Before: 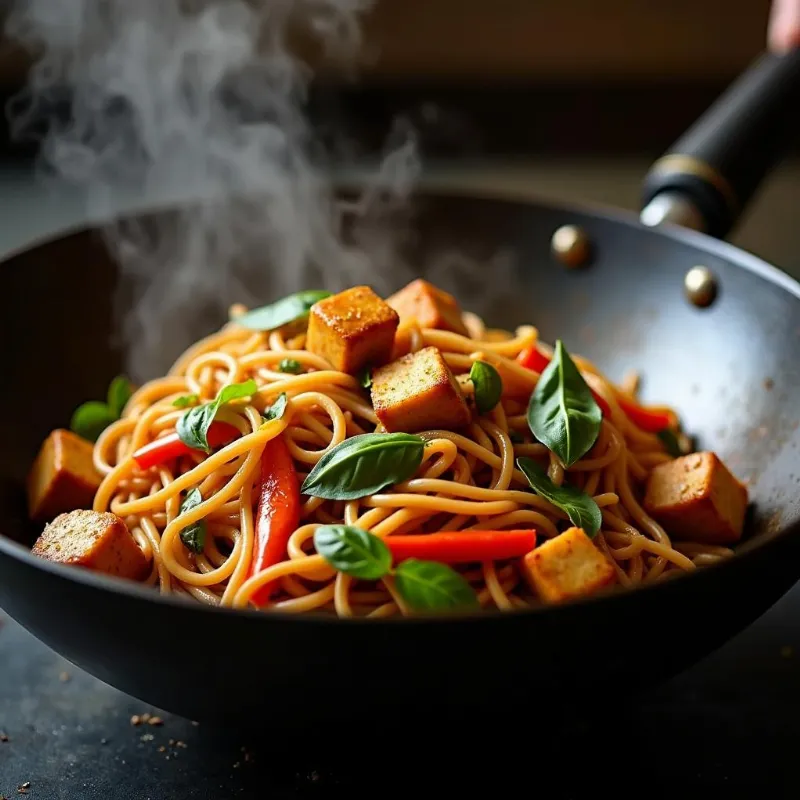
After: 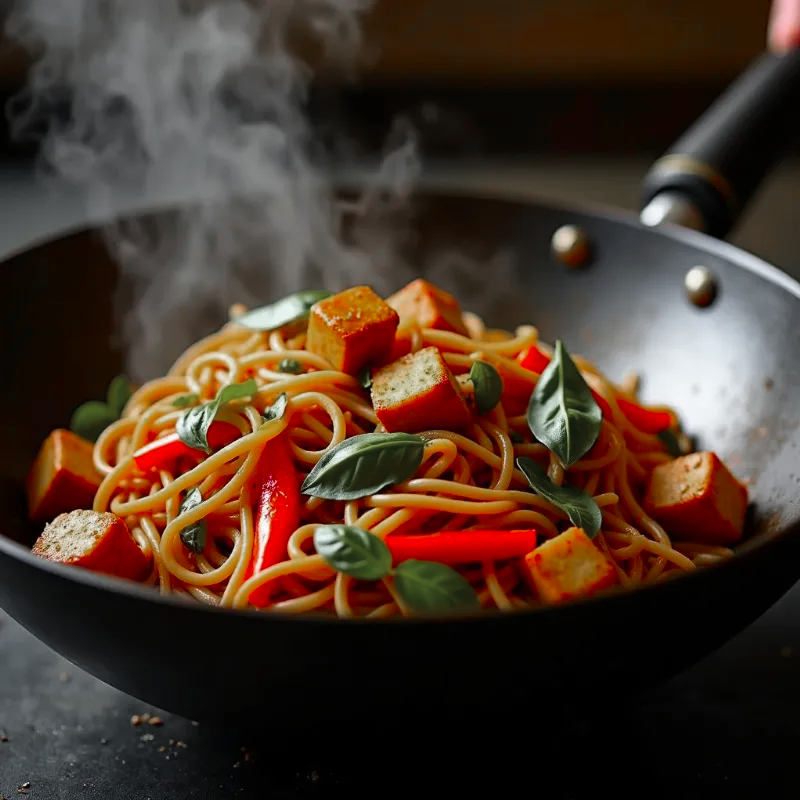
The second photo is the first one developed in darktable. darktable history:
color zones: curves: ch0 [(0, 0.48) (0.209, 0.398) (0.305, 0.332) (0.429, 0.493) (0.571, 0.5) (0.714, 0.5) (0.857, 0.5) (1, 0.48)]; ch1 [(0, 0.736) (0.143, 0.625) (0.225, 0.371) (0.429, 0.256) (0.571, 0.241) (0.714, 0.213) (0.857, 0.48) (1, 0.736)]; ch2 [(0, 0.448) (0.143, 0.498) (0.286, 0.5) (0.429, 0.5) (0.571, 0.5) (0.714, 0.5) (0.857, 0.5) (1, 0.448)]
exposure: compensate highlight preservation false
